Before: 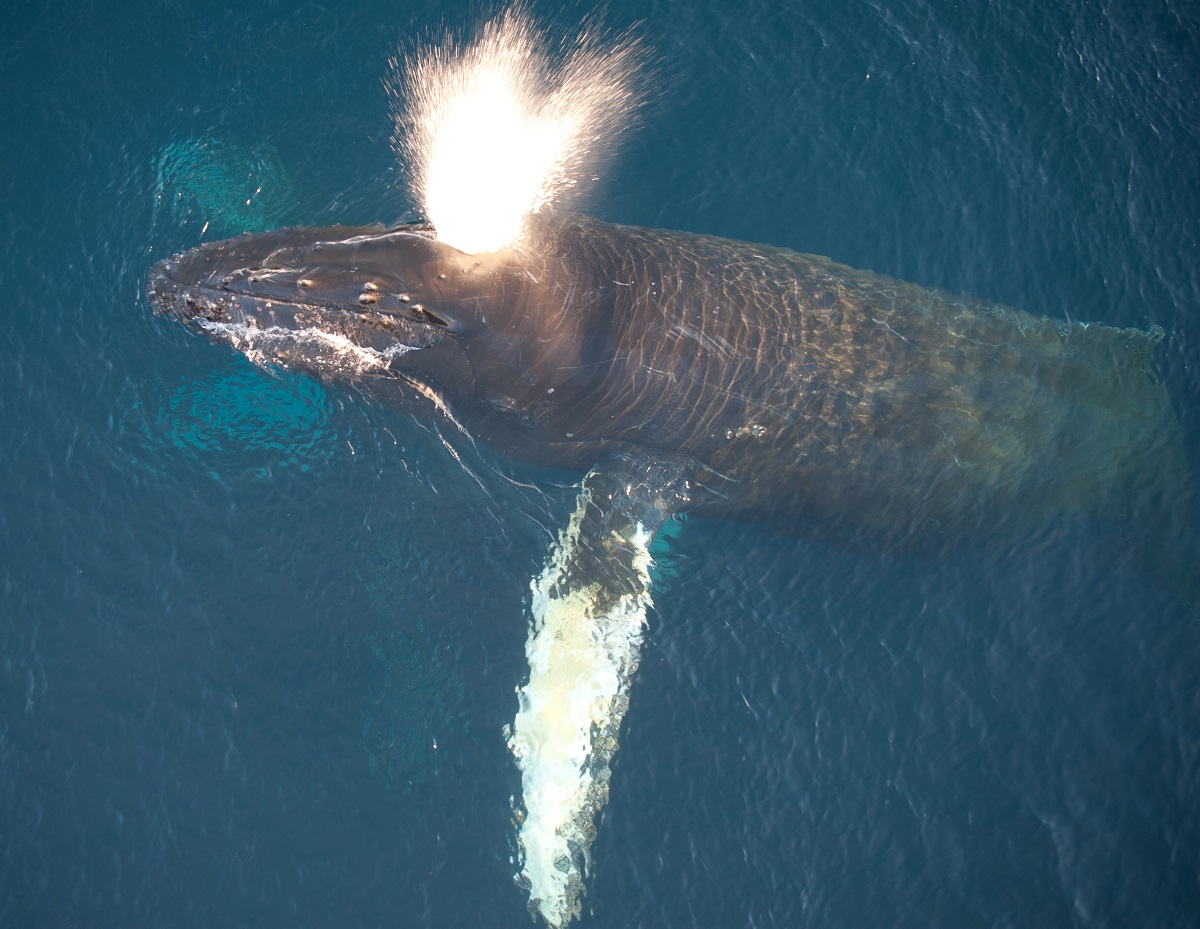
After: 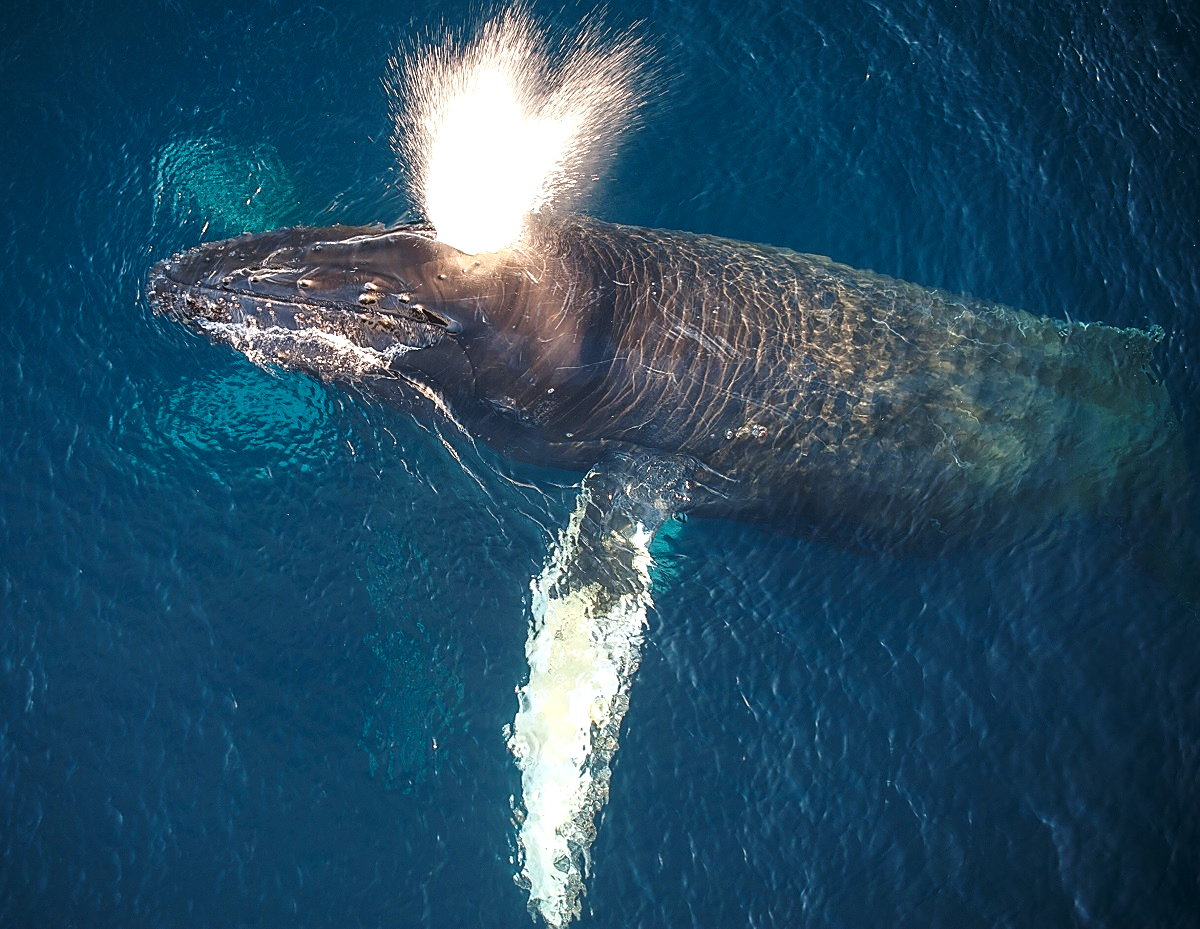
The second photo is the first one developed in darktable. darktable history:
base curve: curves: ch0 [(0, 0) (0.073, 0.04) (0.157, 0.139) (0.492, 0.492) (0.758, 0.758) (1, 1)], preserve colors none
local contrast: detail 142%
sharpen: radius 1.4, amount 1.25, threshold 0.7
